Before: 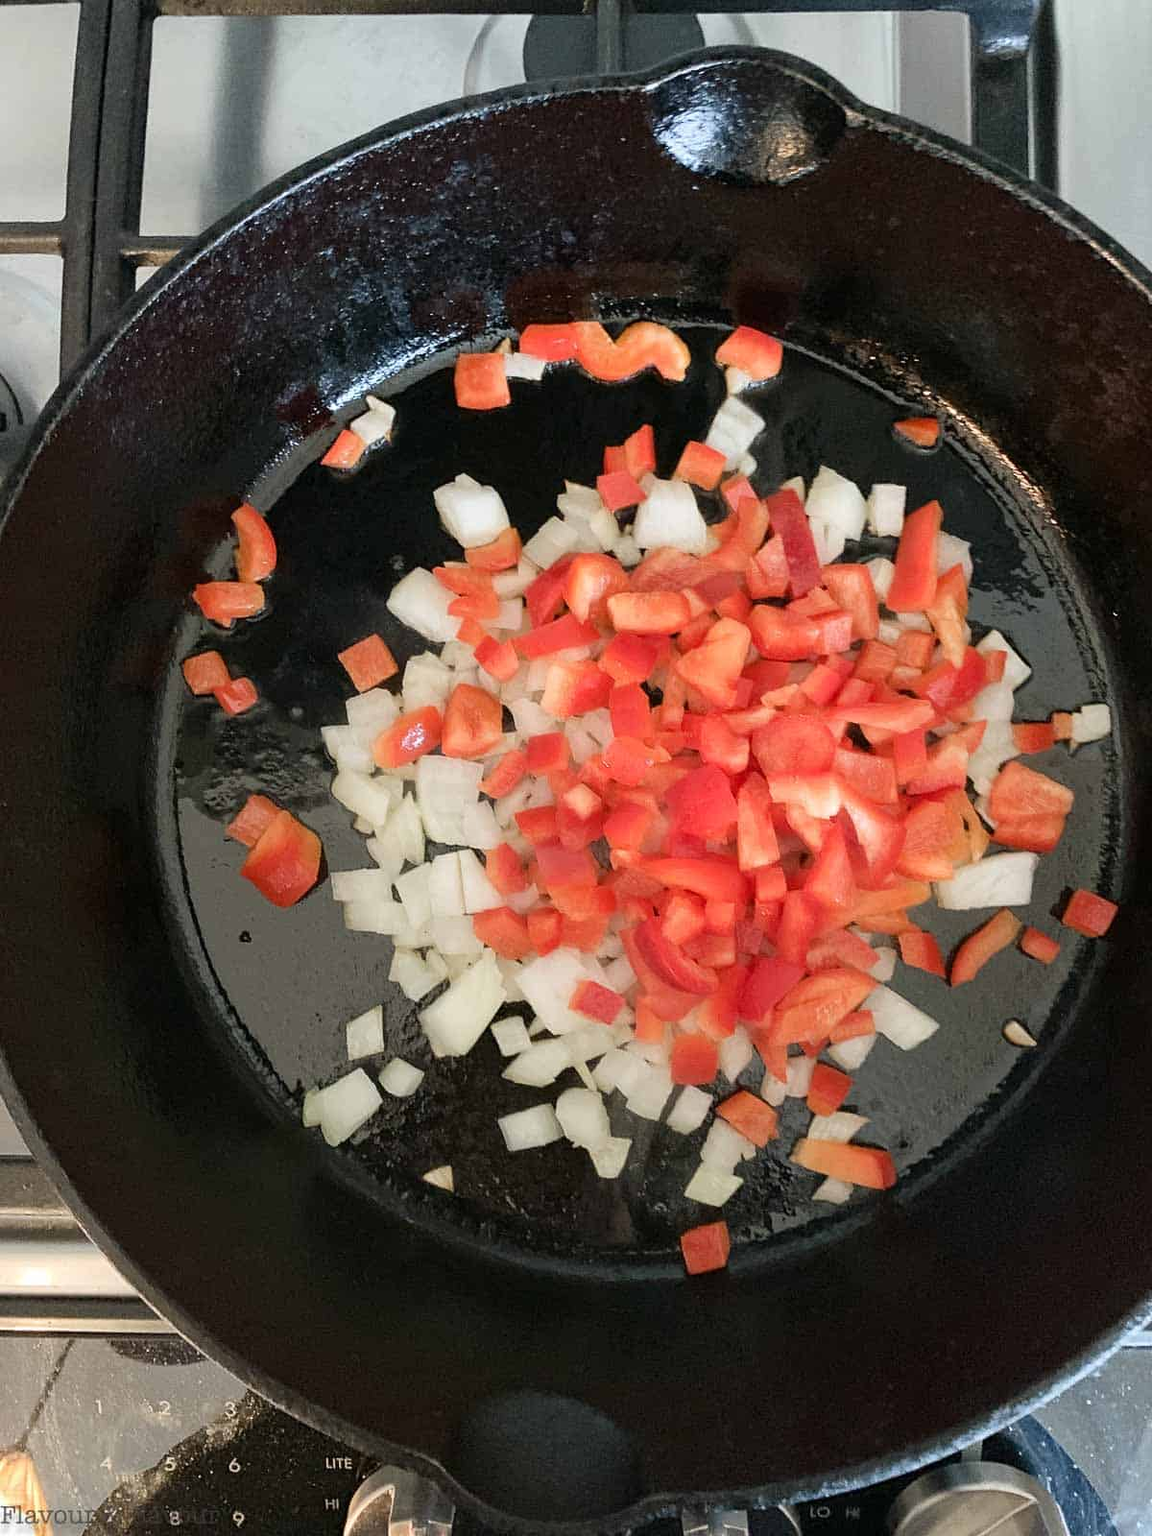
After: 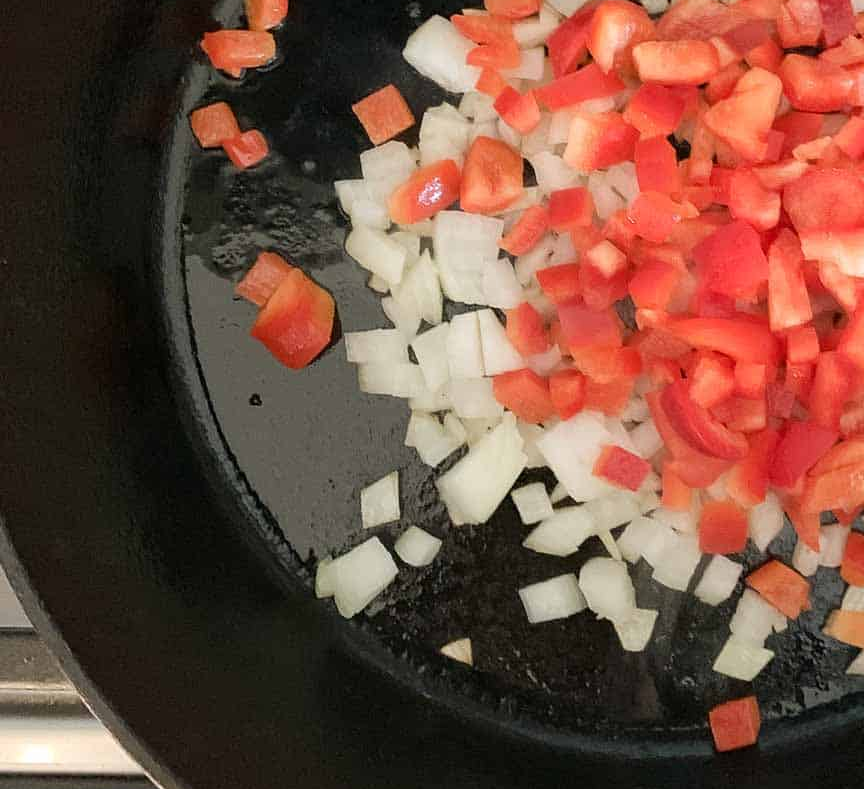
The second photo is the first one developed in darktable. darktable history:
crop: top 36.014%, right 27.934%, bottom 14.646%
